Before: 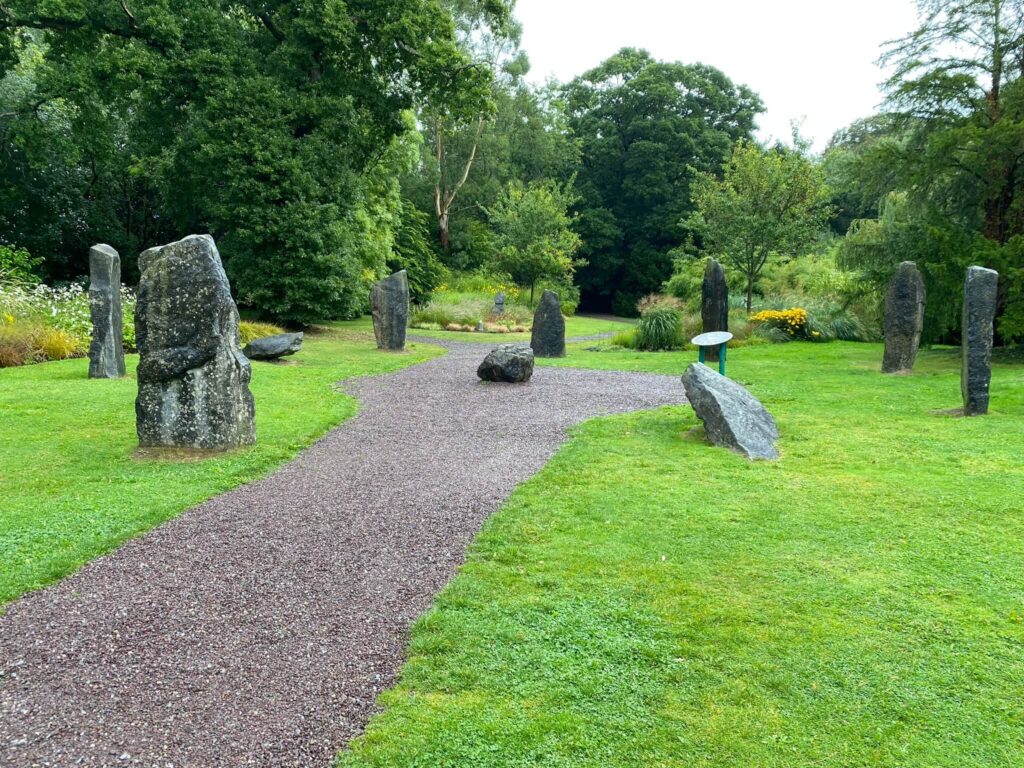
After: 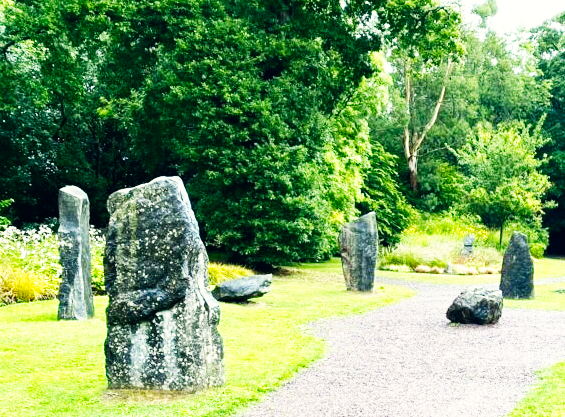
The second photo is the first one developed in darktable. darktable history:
color balance rgb: shadows lift › chroma 1.013%, shadows lift › hue 240.69°, perceptual saturation grading › global saturation 0.696%, perceptual brilliance grading › highlights 10.22%, perceptual brilliance grading › mid-tones 4.65%
crop and rotate: left 3.065%, top 7.561%, right 41.665%, bottom 38.051%
color correction: highlights a* 0.249, highlights b* 2.69, shadows a* -0.702, shadows b* -4.63
base curve: curves: ch0 [(0, 0) (0.007, 0.004) (0.027, 0.03) (0.046, 0.07) (0.207, 0.54) (0.442, 0.872) (0.673, 0.972) (1, 1)], preserve colors none
